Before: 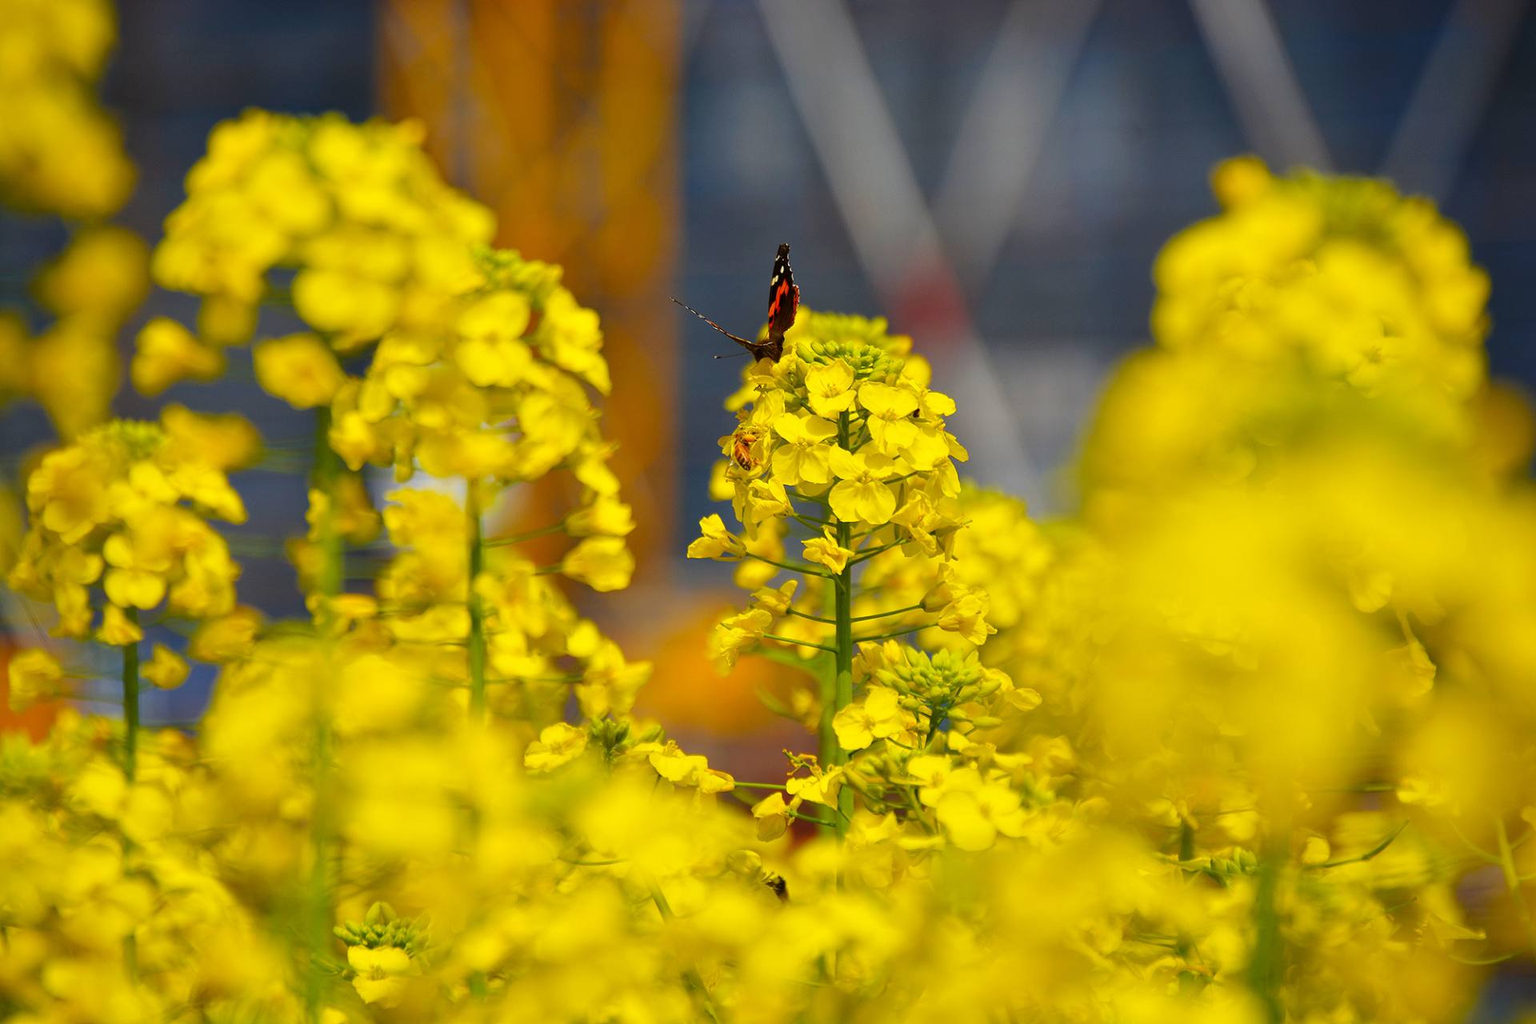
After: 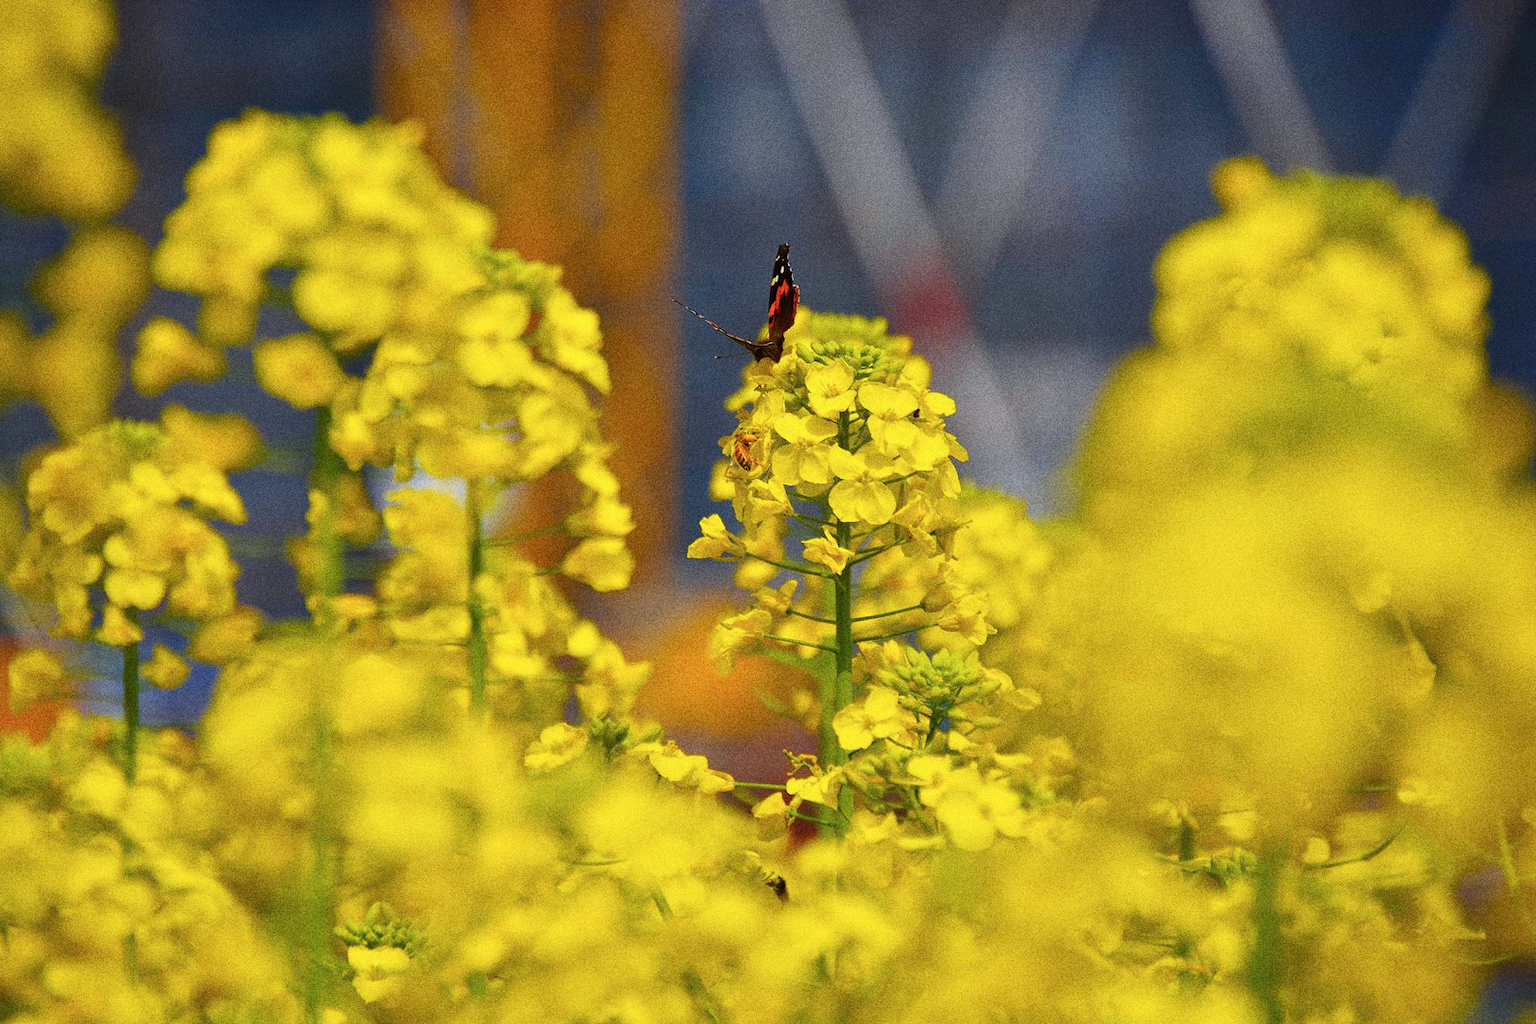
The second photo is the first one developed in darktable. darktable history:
color balance rgb: on, module defaults
grain: strength 49.07%
color calibration: illuminant as shot in camera, x 0.358, y 0.373, temperature 4628.91 K
